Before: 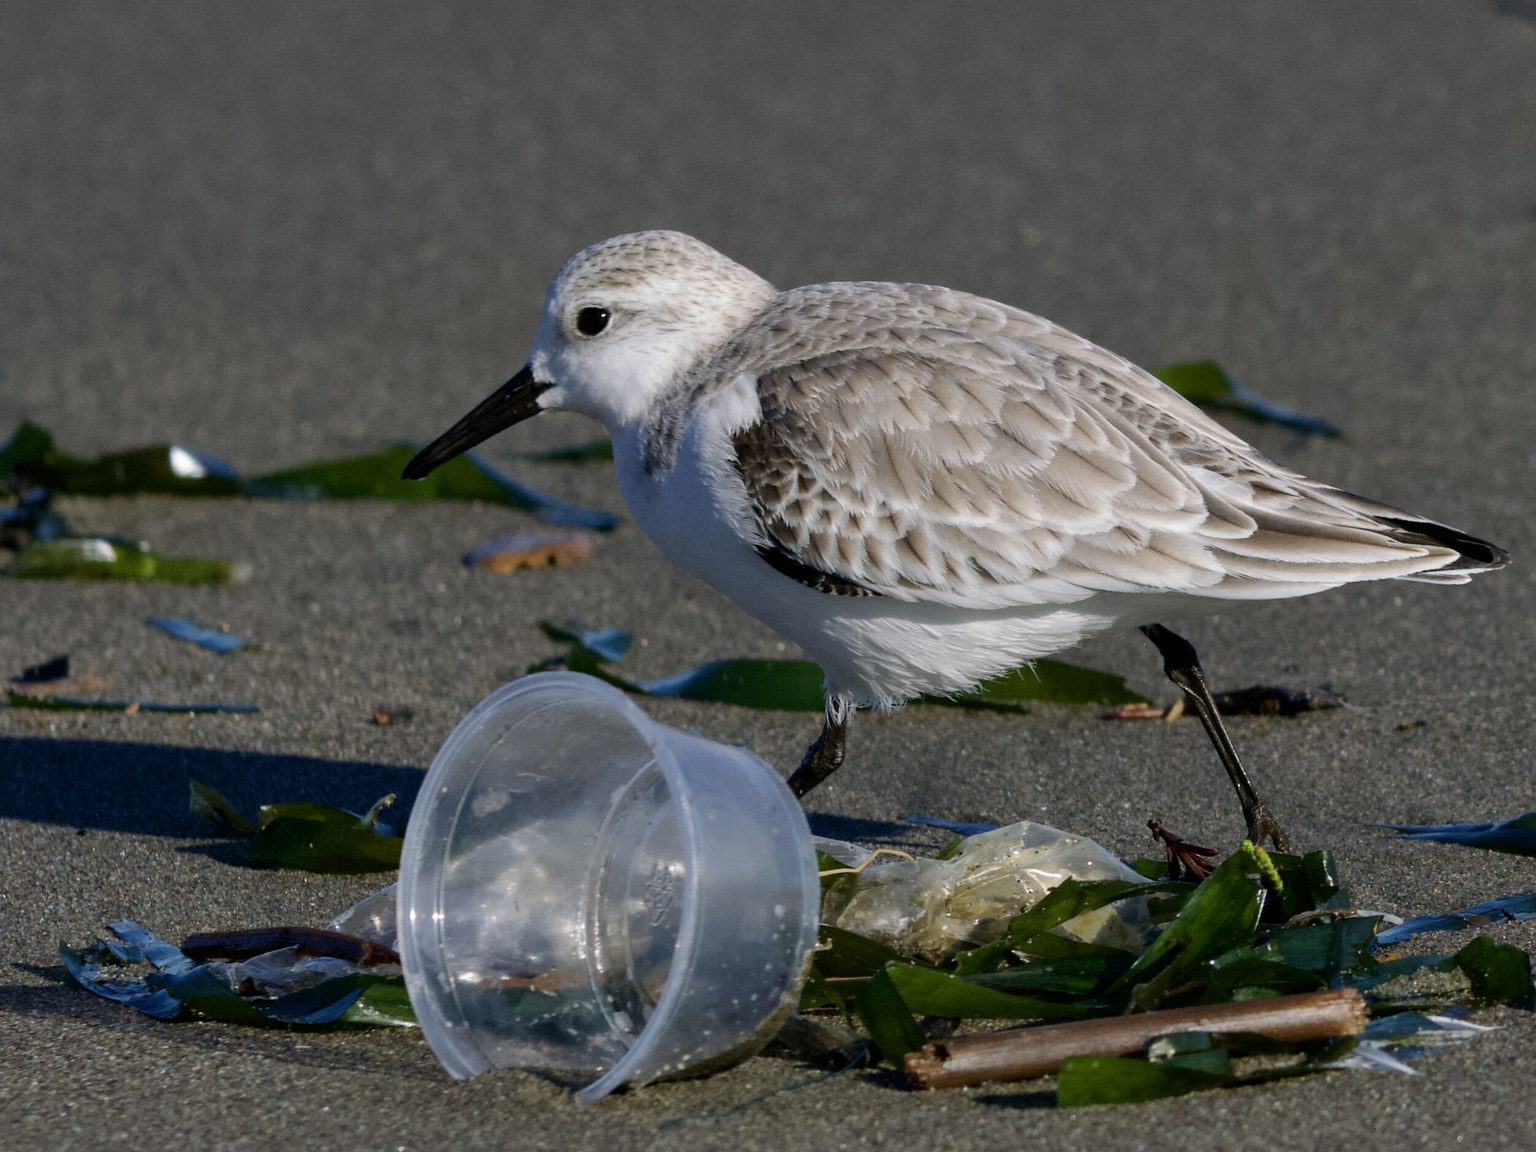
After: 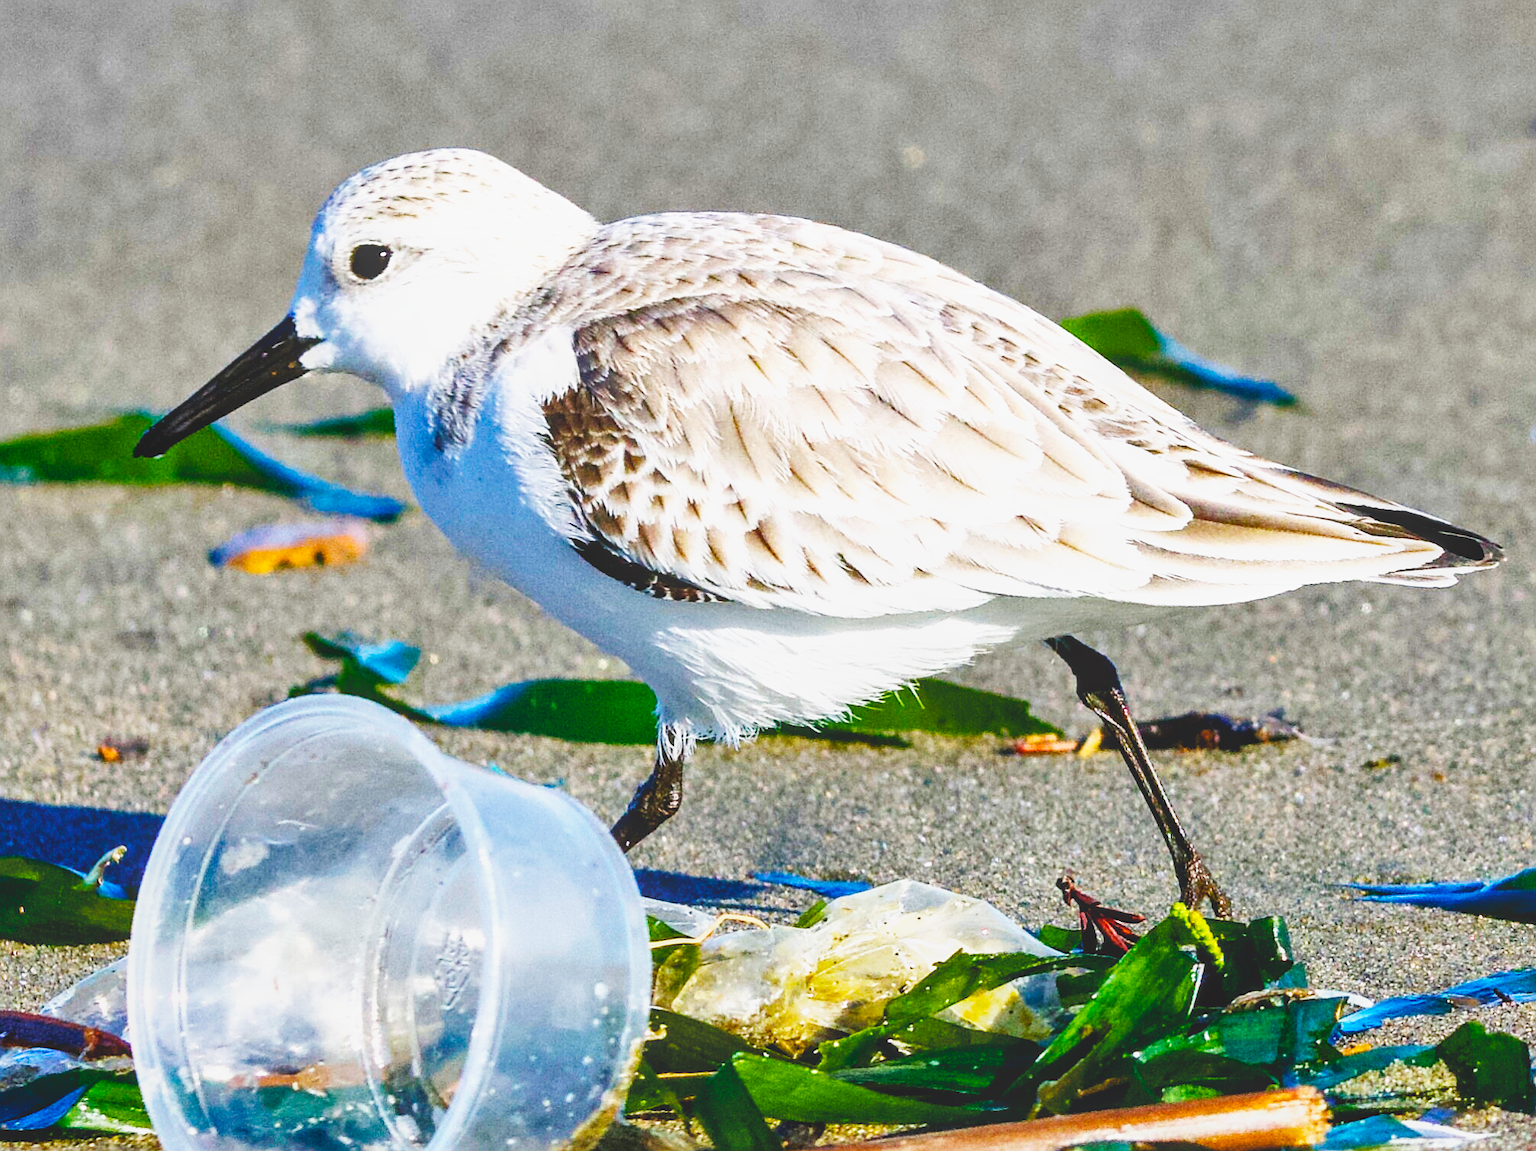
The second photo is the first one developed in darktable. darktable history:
crop: left 19.159%, top 9.58%, bottom 9.58%
local contrast: highlights 48%, shadows 0%, detail 100%
sharpen: on, module defaults
shadows and highlights: soften with gaussian
exposure: black level correction 0, exposure 1 EV, compensate exposure bias true, compensate highlight preservation false
base curve: curves: ch0 [(0, 0.003) (0.001, 0.002) (0.006, 0.004) (0.02, 0.022) (0.048, 0.086) (0.094, 0.234) (0.162, 0.431) (0.258, 0.629) (0.385, 0.8) (0.548, 0.918) (0.751, 0.988) (1, 1)], preserve colors none
color balance rgb: linear chroma grading › global chroma 15%, perceptual saturation grading › global saturation 30%
